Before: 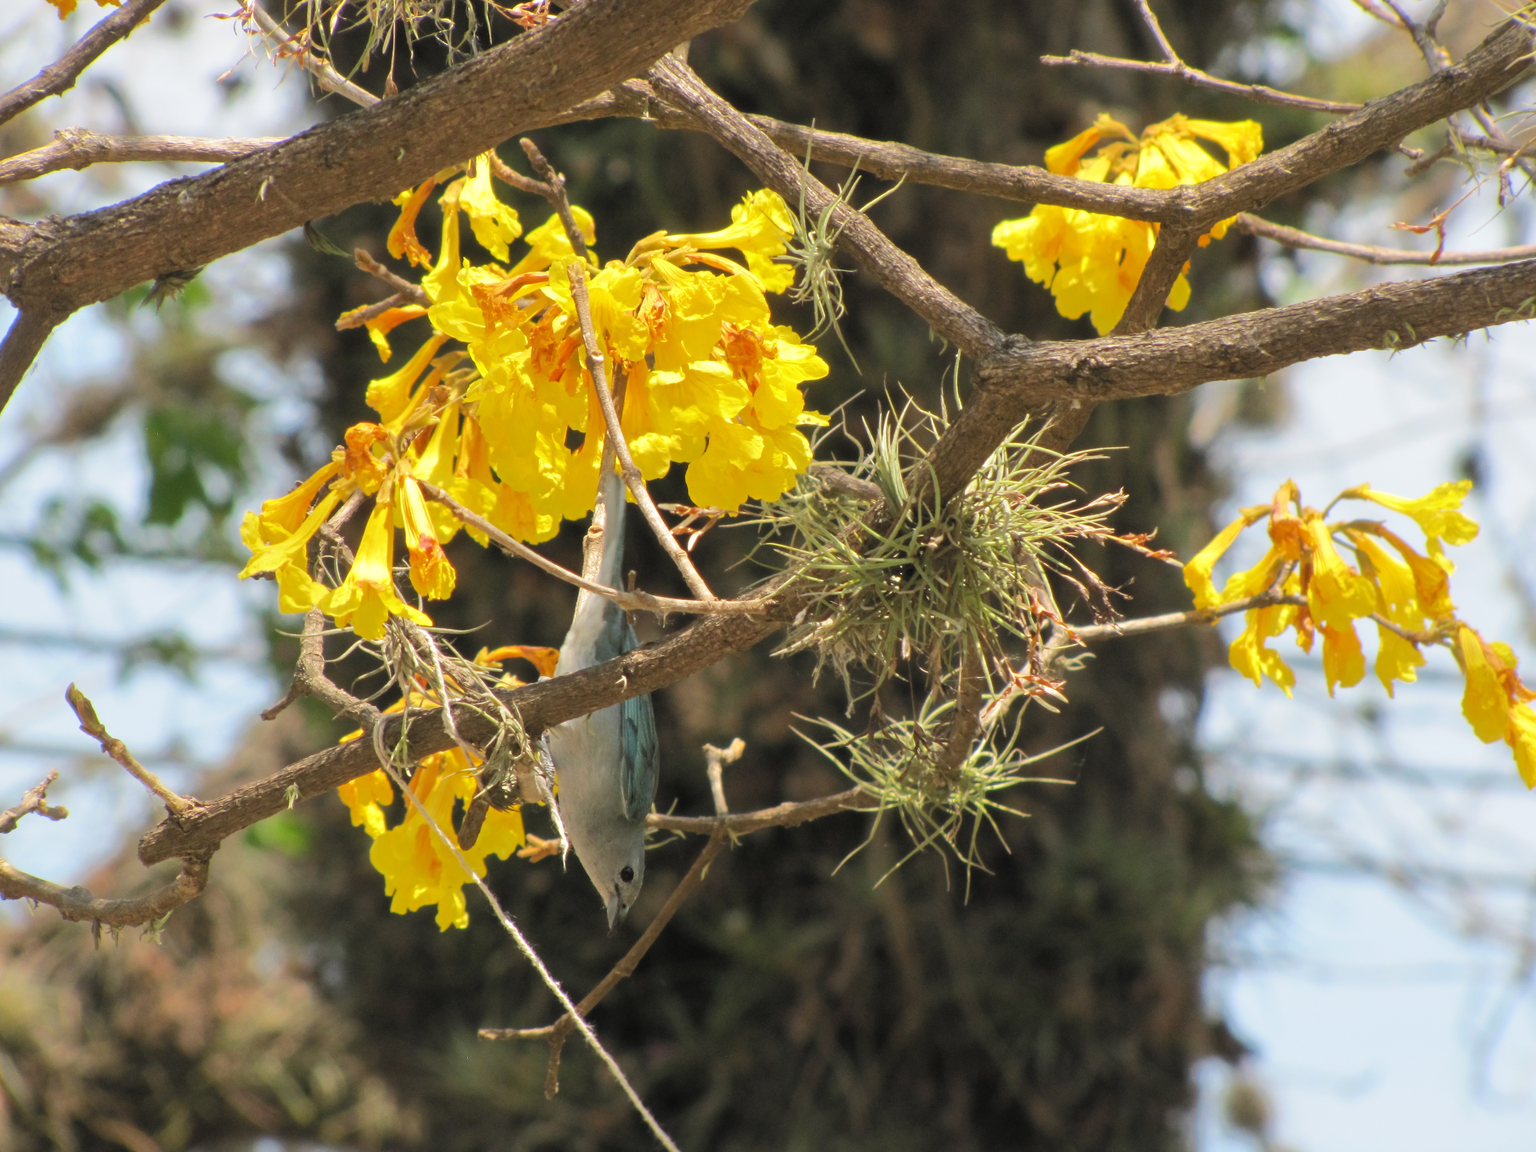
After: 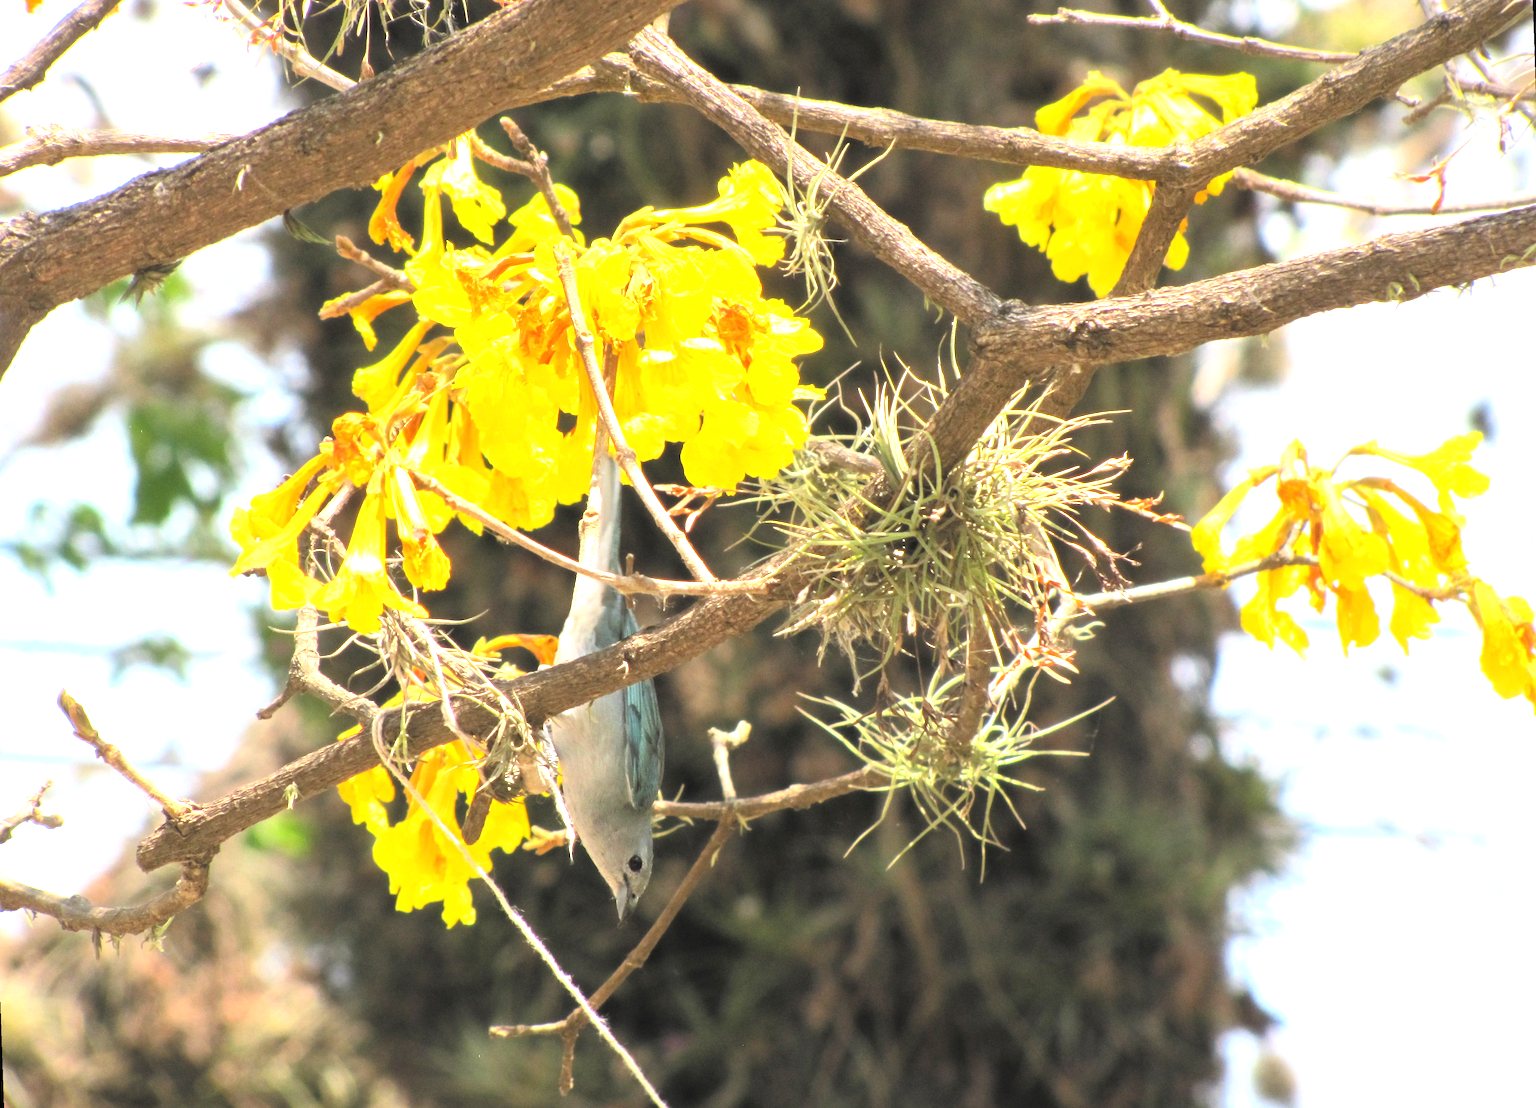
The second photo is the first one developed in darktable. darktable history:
white balance: red 1.009, blue 1.027
rotate and perspective: rotation -2°, crop left 0.022, crop right 0.978, crop top 0.049, crop bottom 0.951
exposure: black level correction 0, exposure 1.2 EV, compensate exposure bias true, compensate highlight preservation false
